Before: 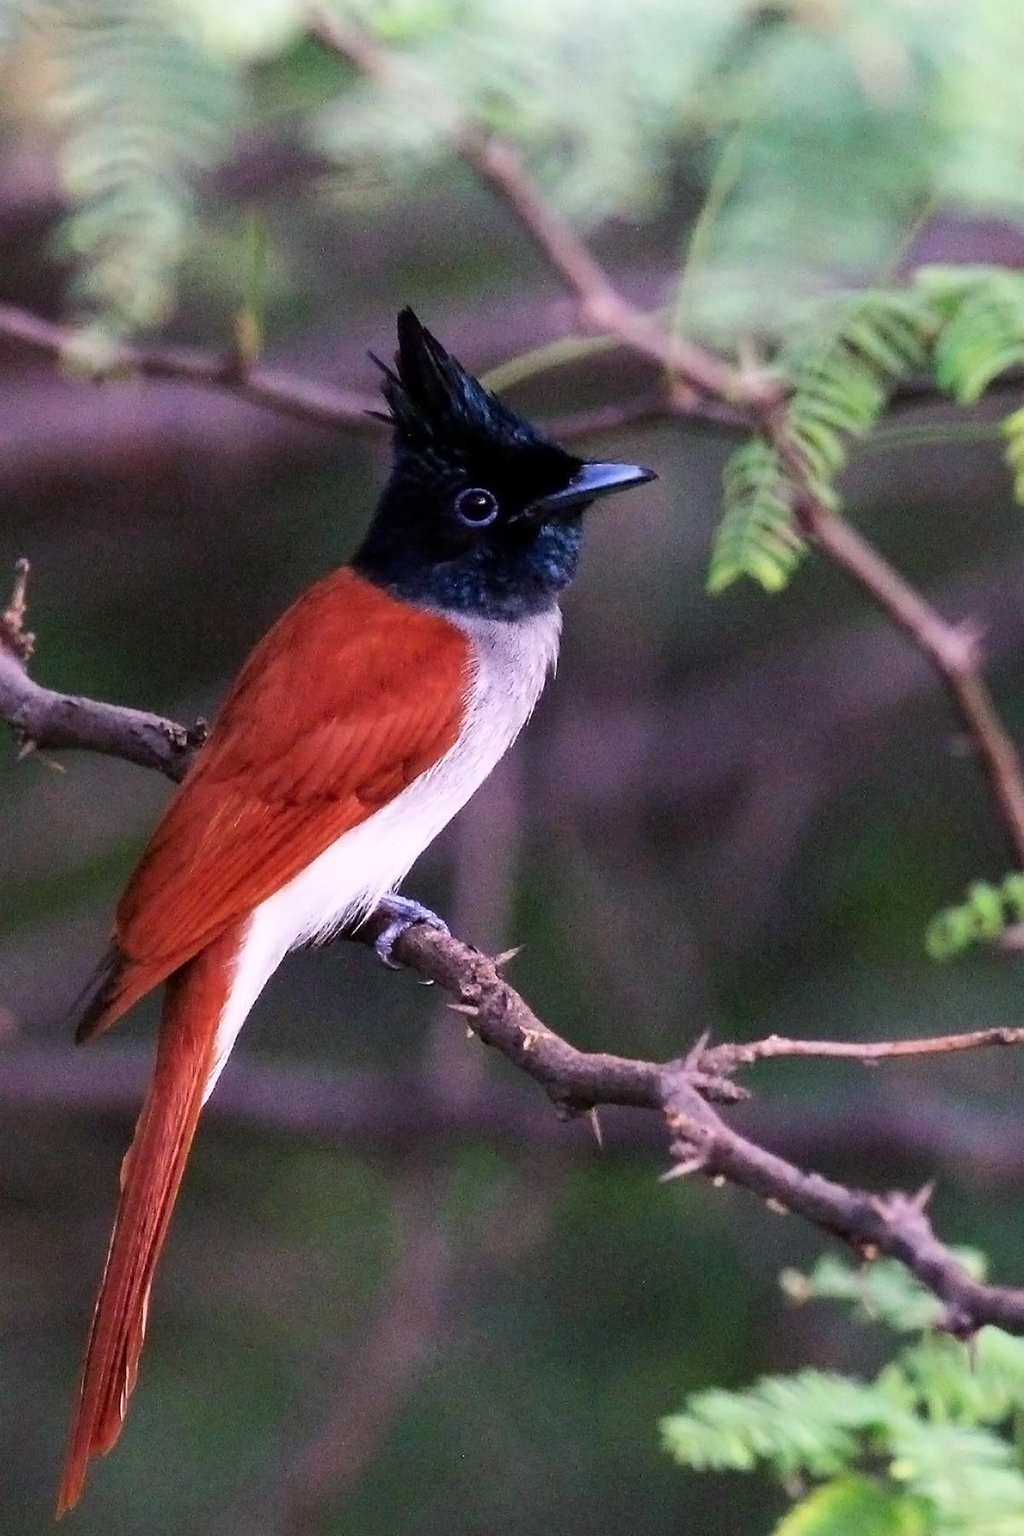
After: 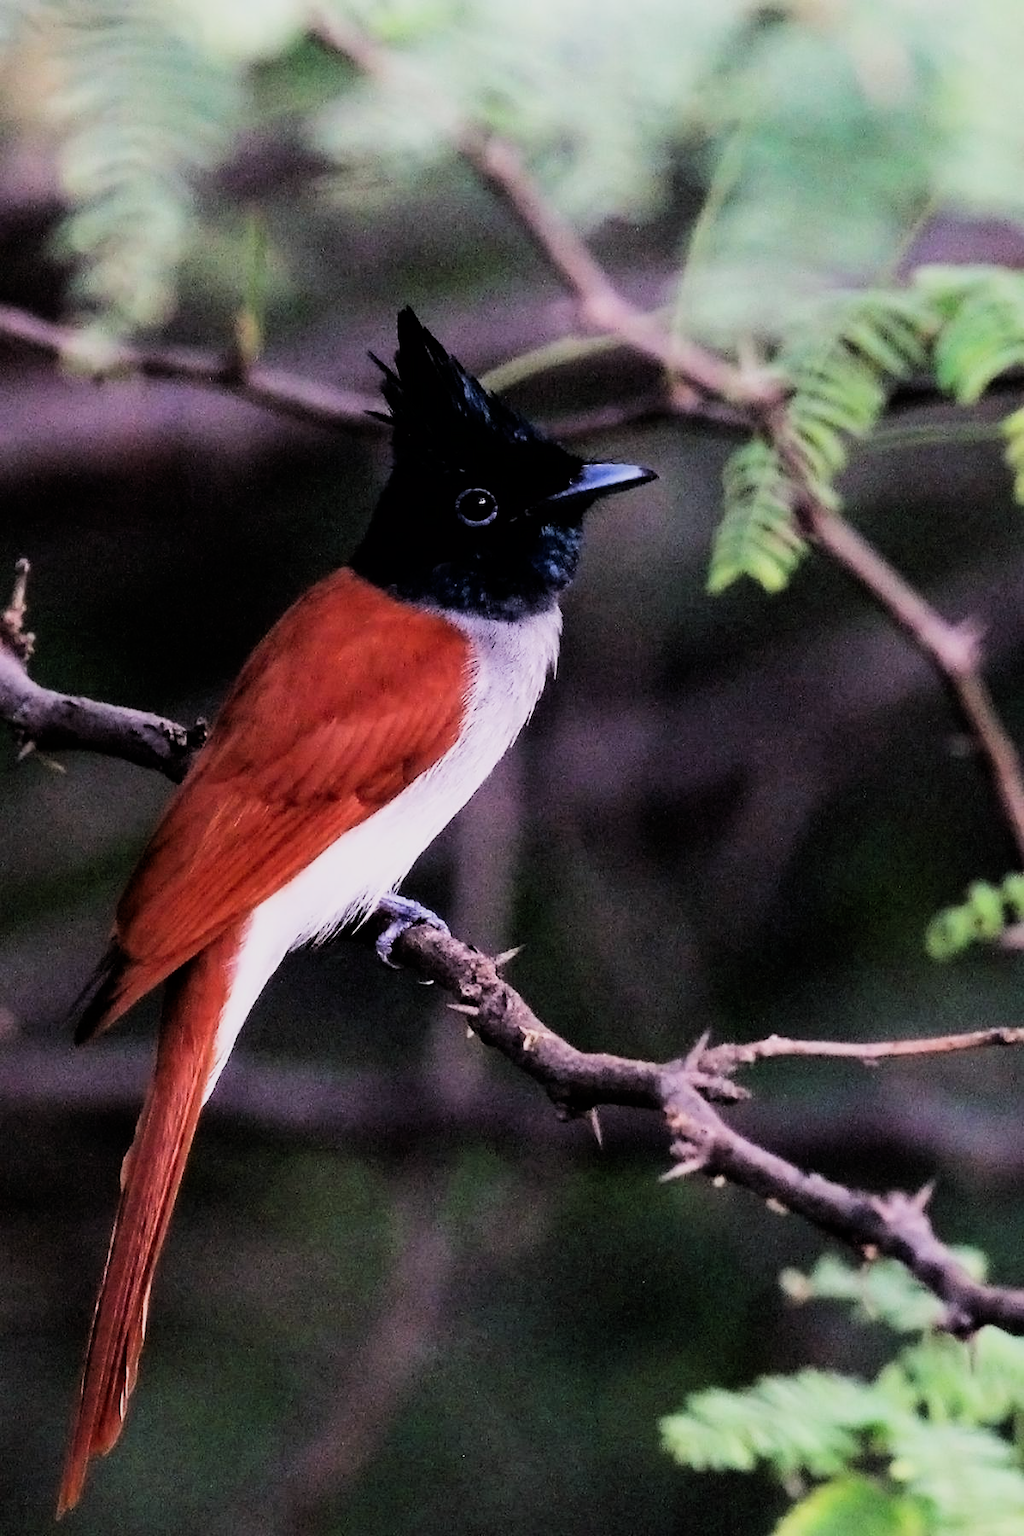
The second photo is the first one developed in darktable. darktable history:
filmic rgb: black relative exposure -5.07 EV, white relative exposure 3.96 EV, threshold 2.96 EV, hardness 2.88, contrast 1.4, highlights saturation mix -29.62%, iterations of high-quality reconstruction 10, enable highlight reconstruction true
